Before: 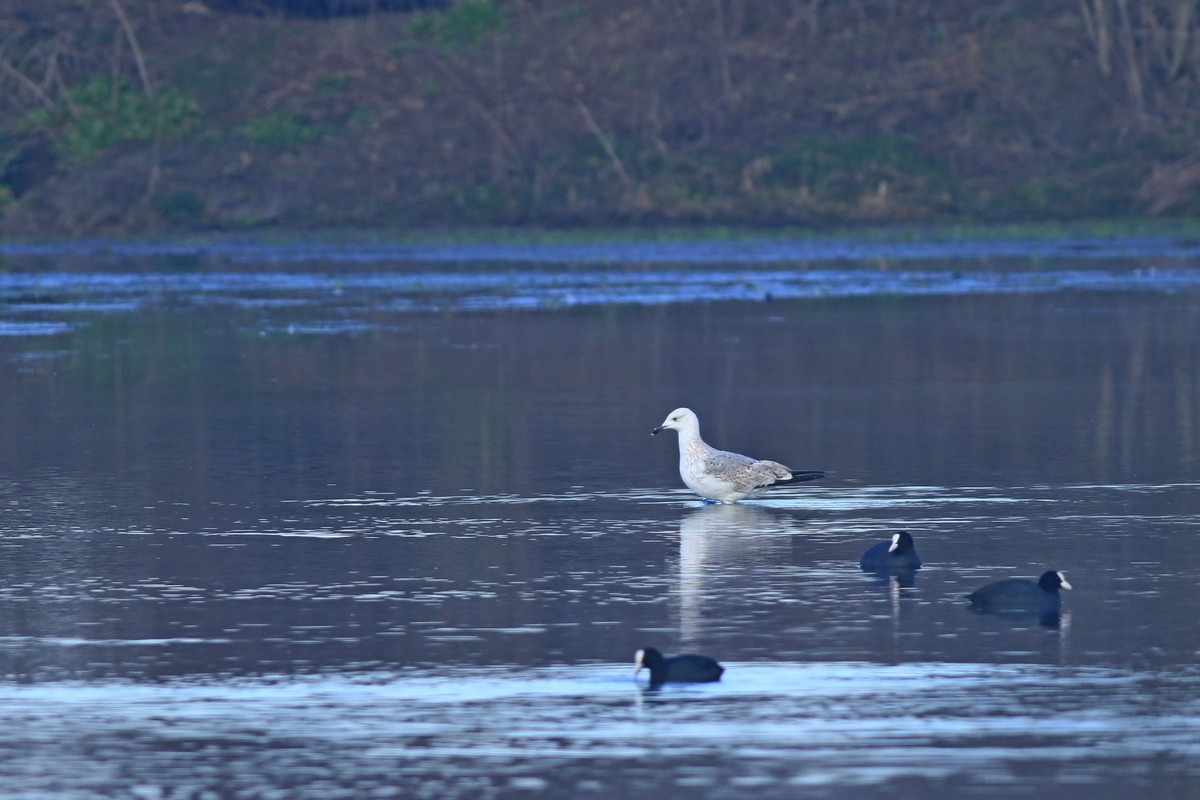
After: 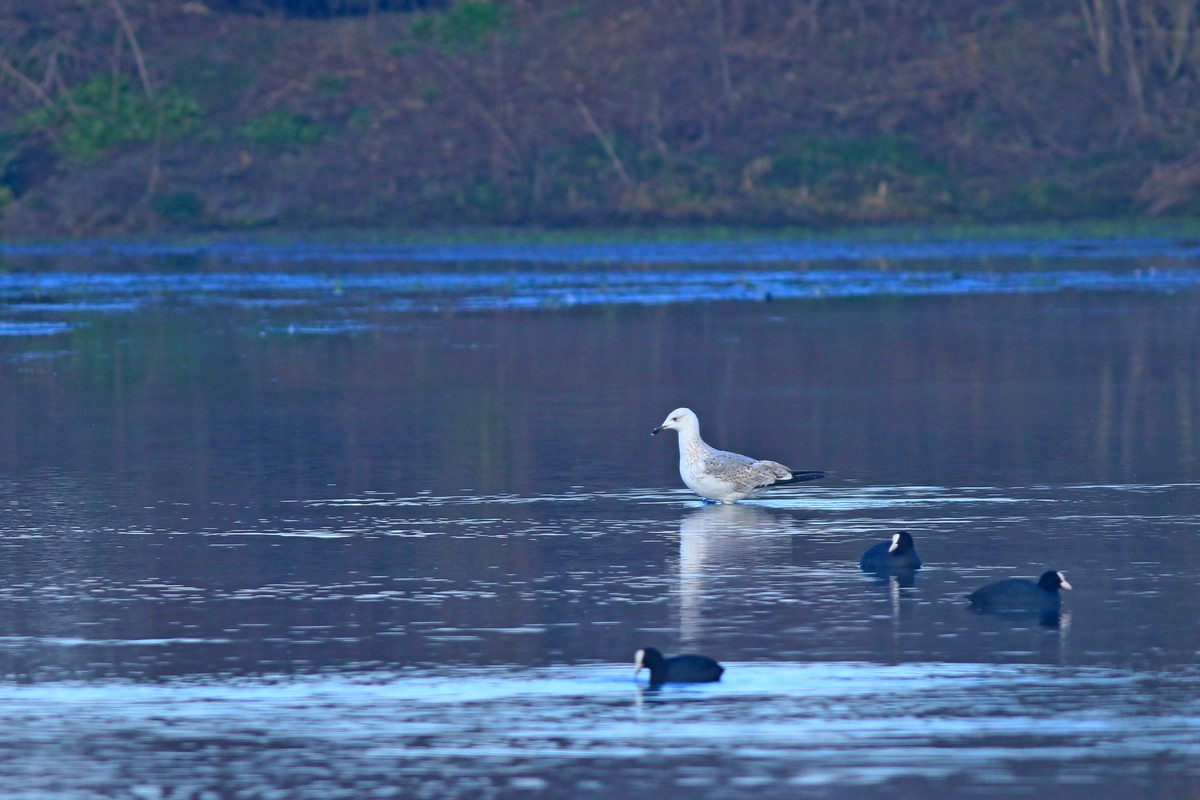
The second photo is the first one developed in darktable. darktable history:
color balance rgb: shadows fall-off 102.357%, perceptual saturation grading › global saturation 29.397%, mask middle-gray fulcrum 22.631%, global vibrance 14.414%
